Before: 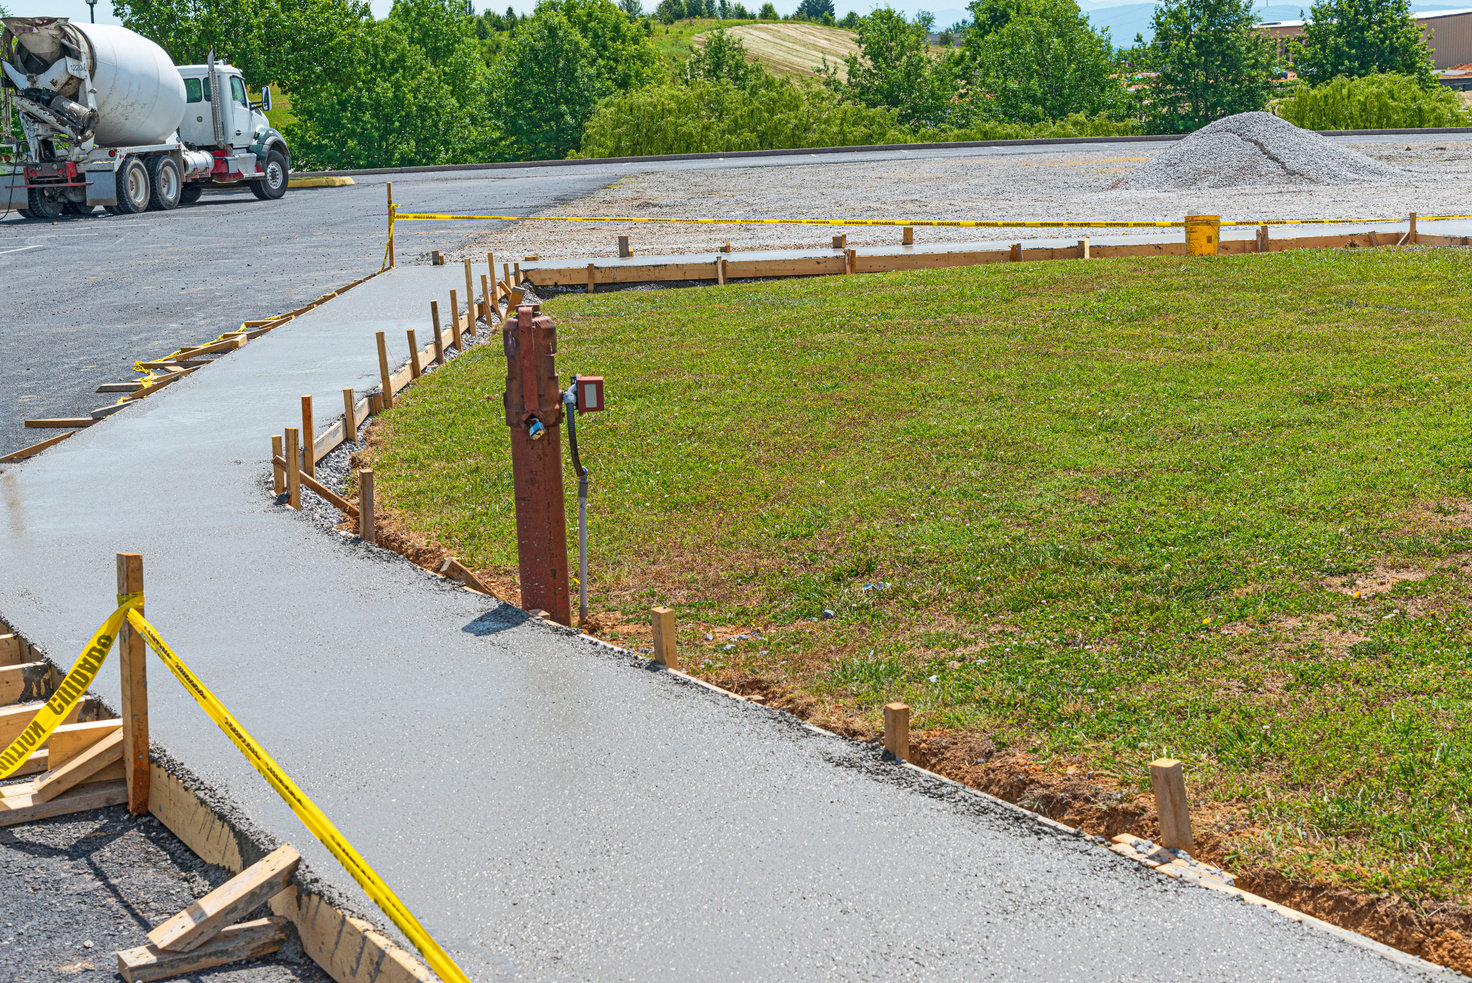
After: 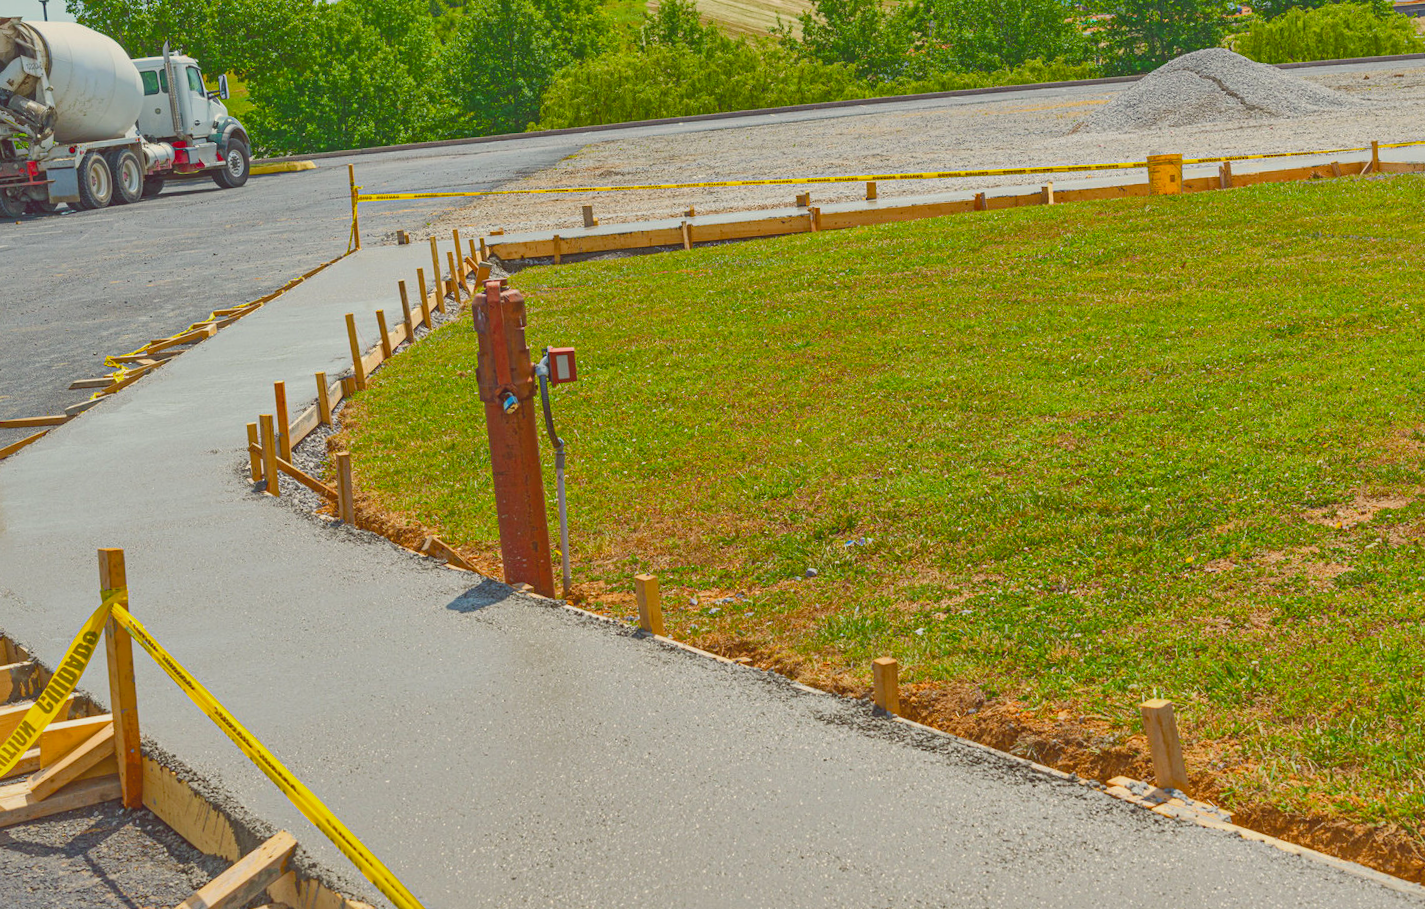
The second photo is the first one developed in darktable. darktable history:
color balance: lift [1.005, 1.002, 0.998, 0.998], gamma [1, 1.021, 1.02, 0.979], gain [0.923, 1.066, 1.056, 0.934]
rotate and perspective: rotation -3°, crop left 0.031, crop right 0.968, crop top 0.07, crop bottom 0.93
shadows and highlights: on, module defaults
color balance rgb: perceptual saturation grading › global saturation 20%, perceptual saturation grading › highlights -25%, perceptual saturation grading › shadows 25%
contrast brightness saturation: contrast -0.1, brightness 0.05, saturation 0.08
